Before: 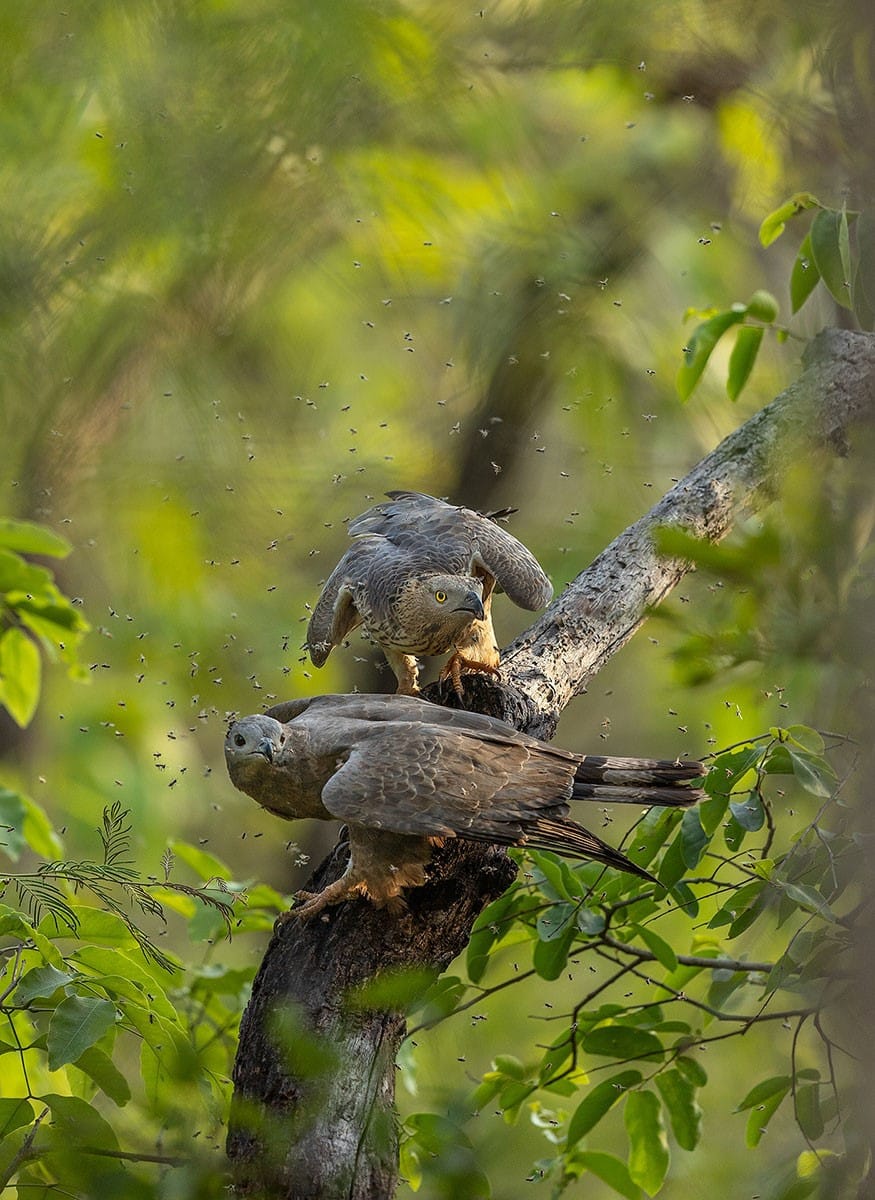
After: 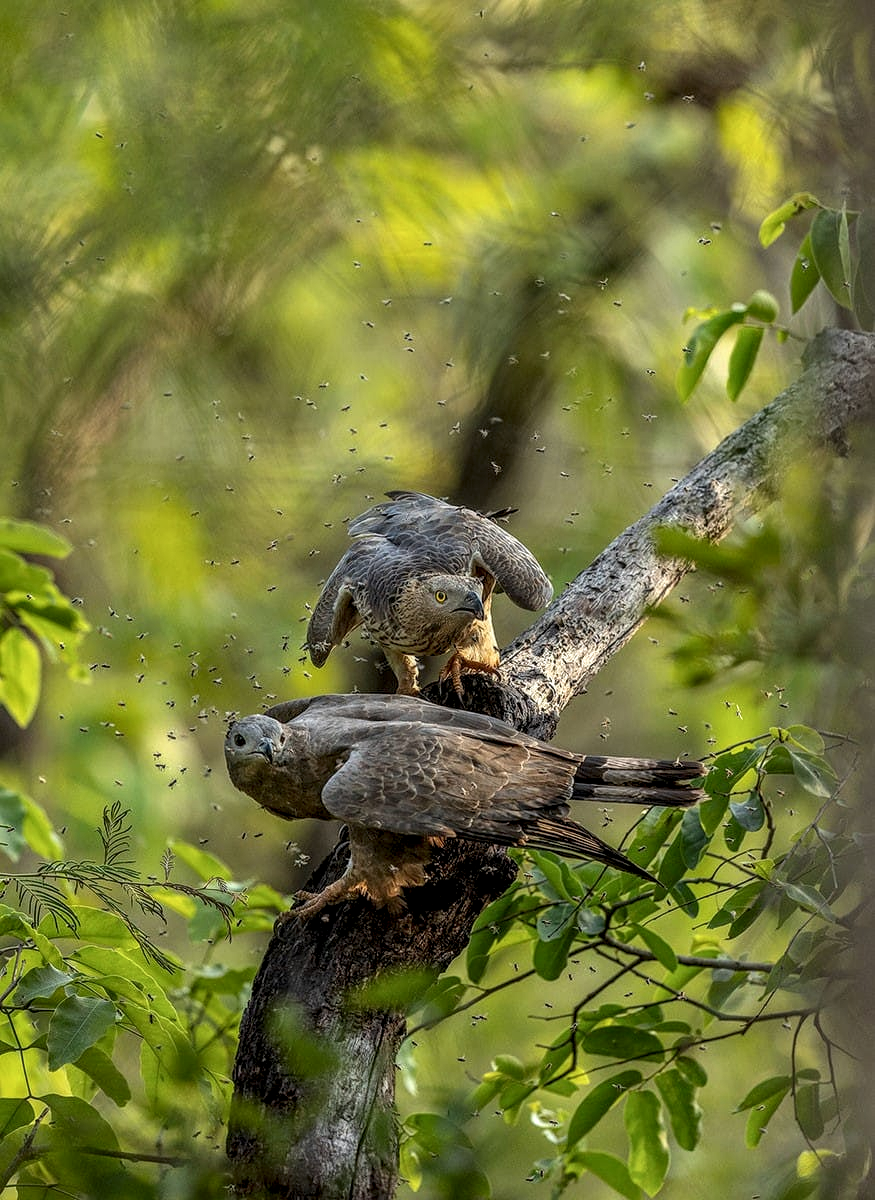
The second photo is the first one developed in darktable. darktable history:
local contrast: highlights 25%, detail 150%
